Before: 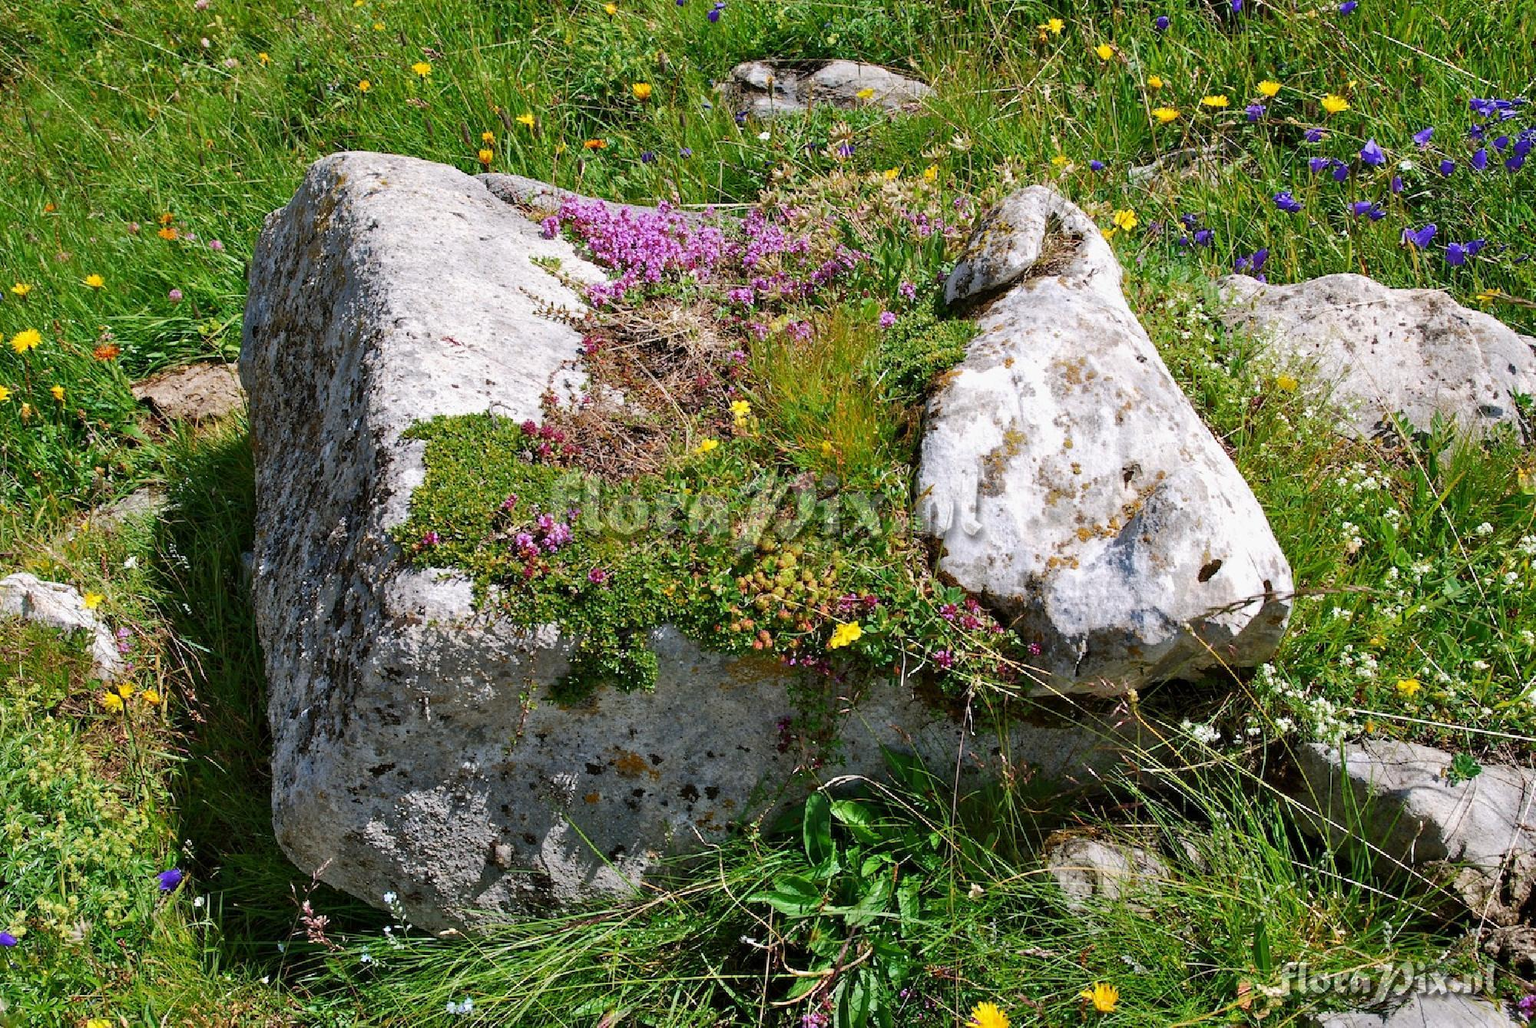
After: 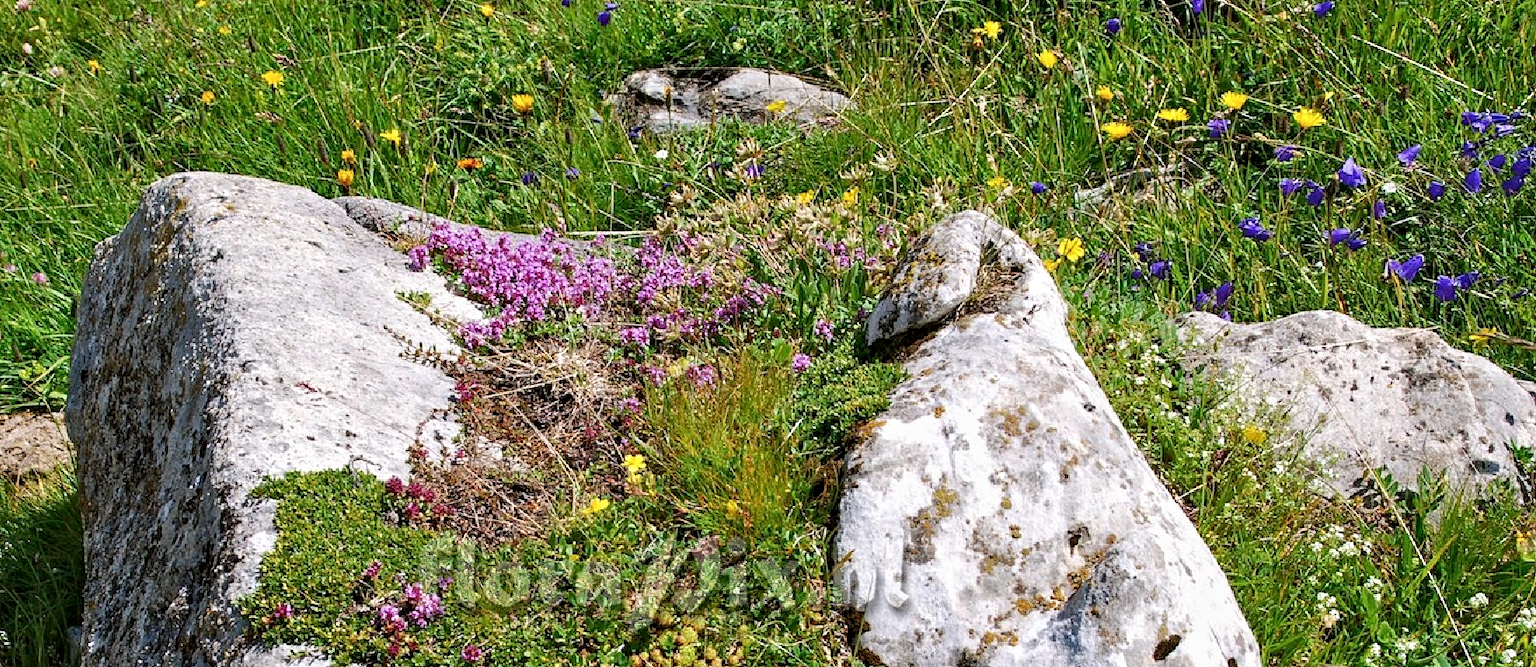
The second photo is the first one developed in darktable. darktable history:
crop and rotate: left 11.812%, bottom 42.776%
contrast equalizer: octaves 7, y [[0.509, 0.514, 0.523, 0.542, 0.578, 0.603], [0.5 ×6], [0.509, 0.514, 0.523, 0.542, 0.578, 0.603], [0.001, 0.002, 0.003, 0.005, 0.01, 0.013], [0.001, 0.002, 0.003, 0.005, 0.01, 0.013]]
